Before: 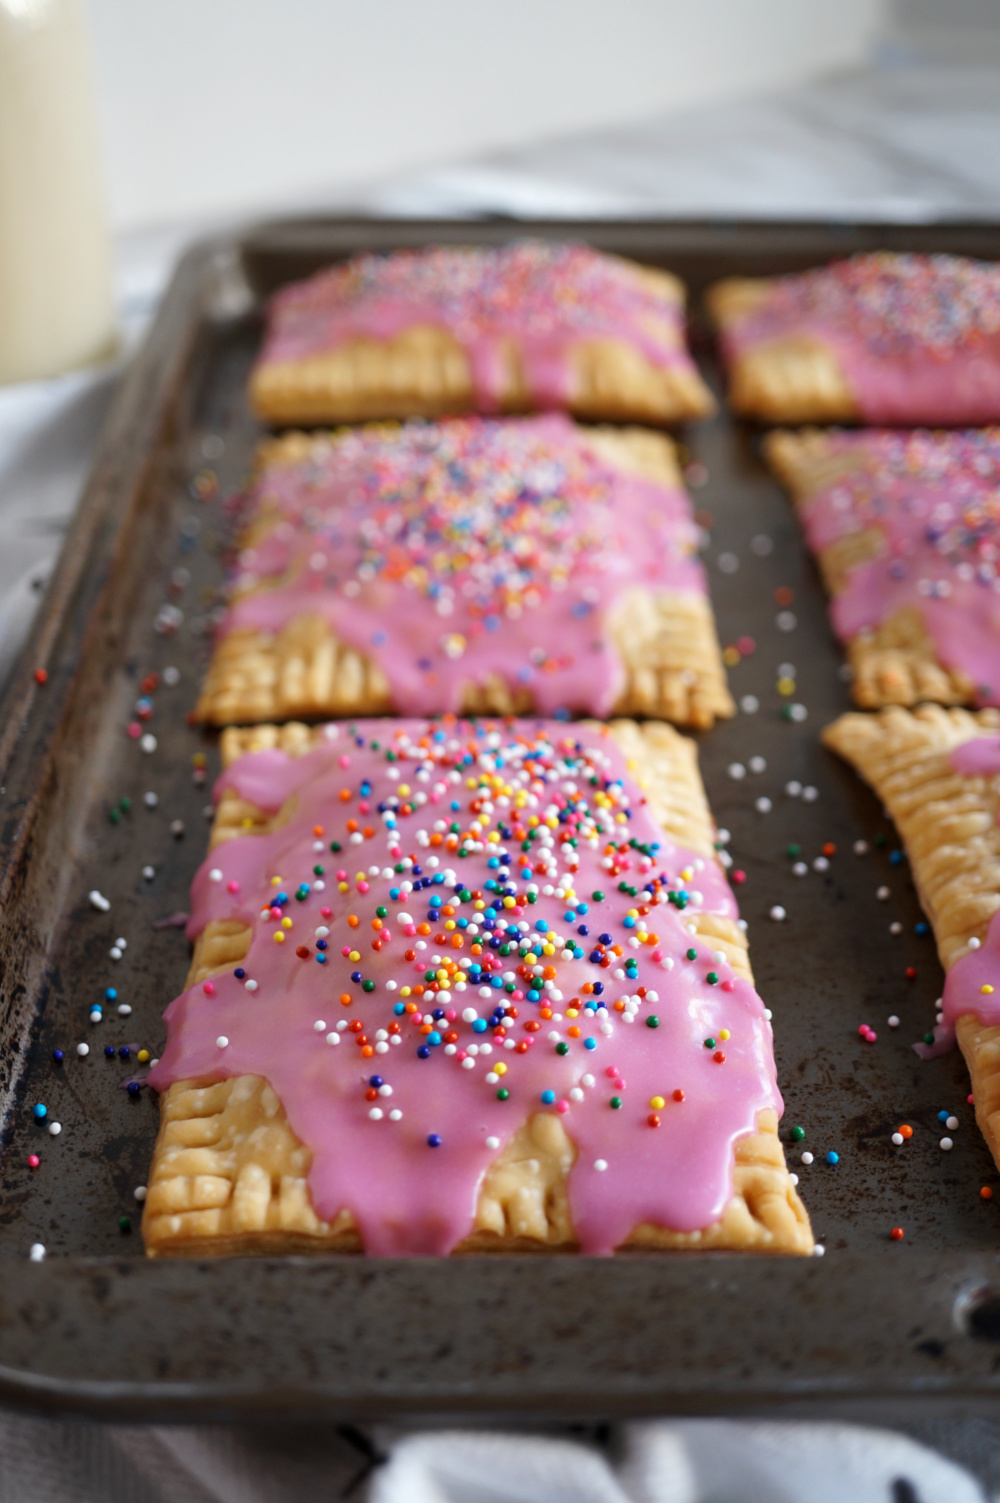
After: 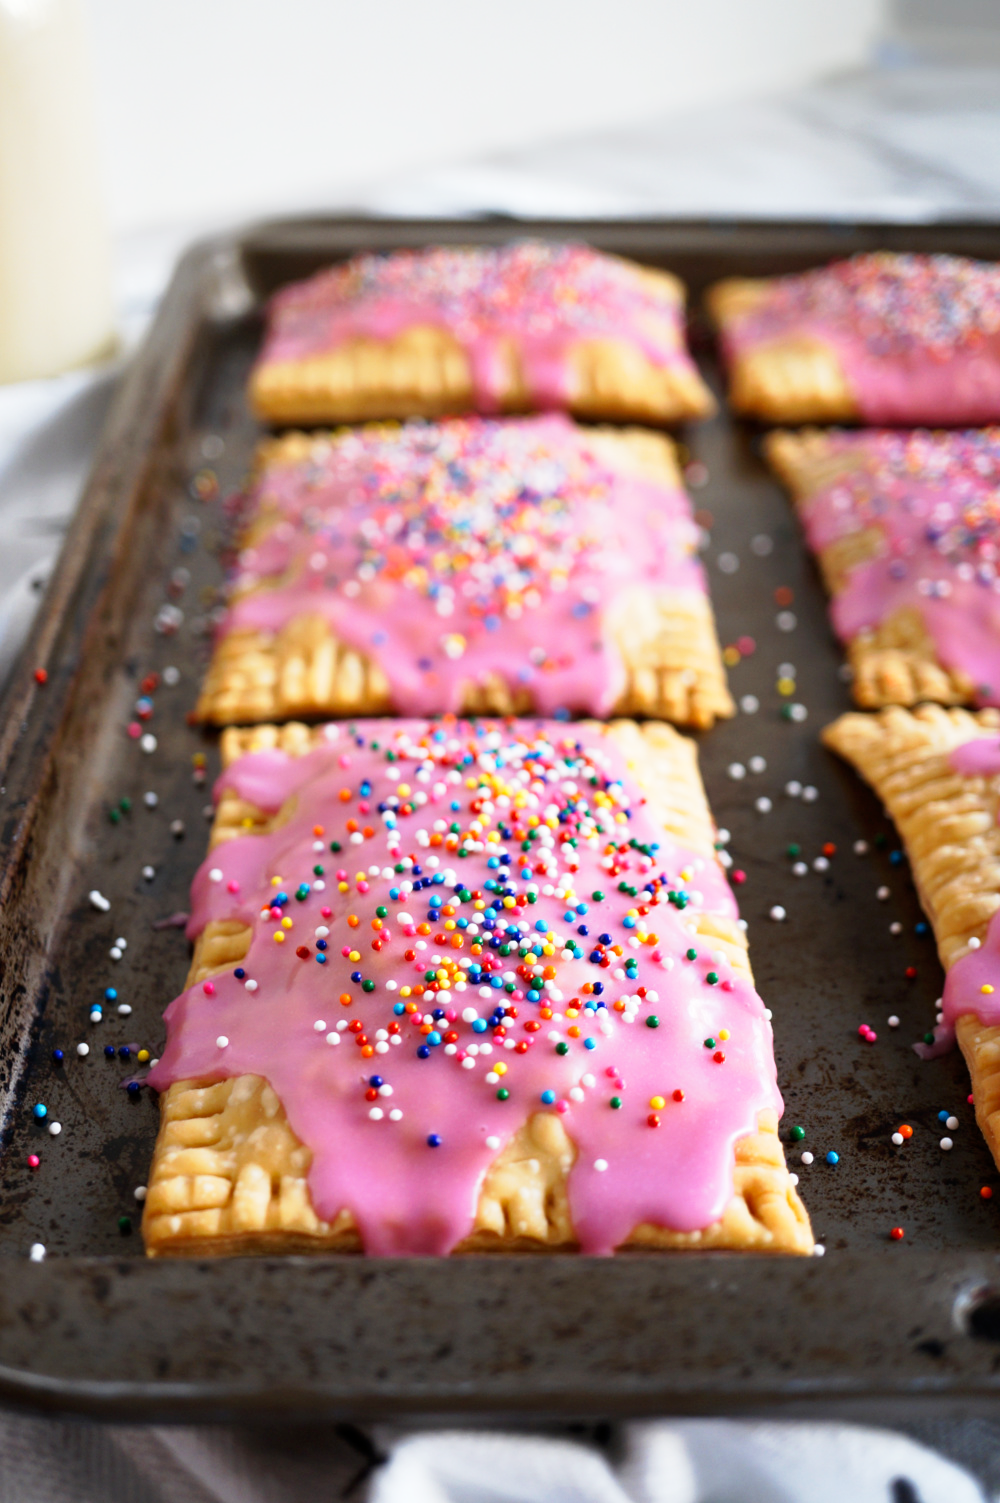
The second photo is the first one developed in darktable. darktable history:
tone curve: curves: ch0 [(0, 0) (0.051, 0.027) (0.096, 0.071) (0.241, 0.247) (0.455, 0.52) (0.594, 0.692) (0.715, 0.845) (0.84, 0.936) (1, 1)]; ch1 [(0, 0) (0.1, 0.038) (0.318, 0.243) (0.399, 0.351) (0.478, 0.469) (0.499, 0.499) (0.534, 0.549) (0.565, 0.605) (0.601, 0.644) (0.666, 0.701) (1, 1)]; ch2 [(0, 0) (0.453, 0.45) (0.479, 0.483) (0.504, 0.499) (0.52, 0.508) (0.561, 0.573) (0.592, 0.617) (0.824, 0.815) (1, 1)], preserve colors none
